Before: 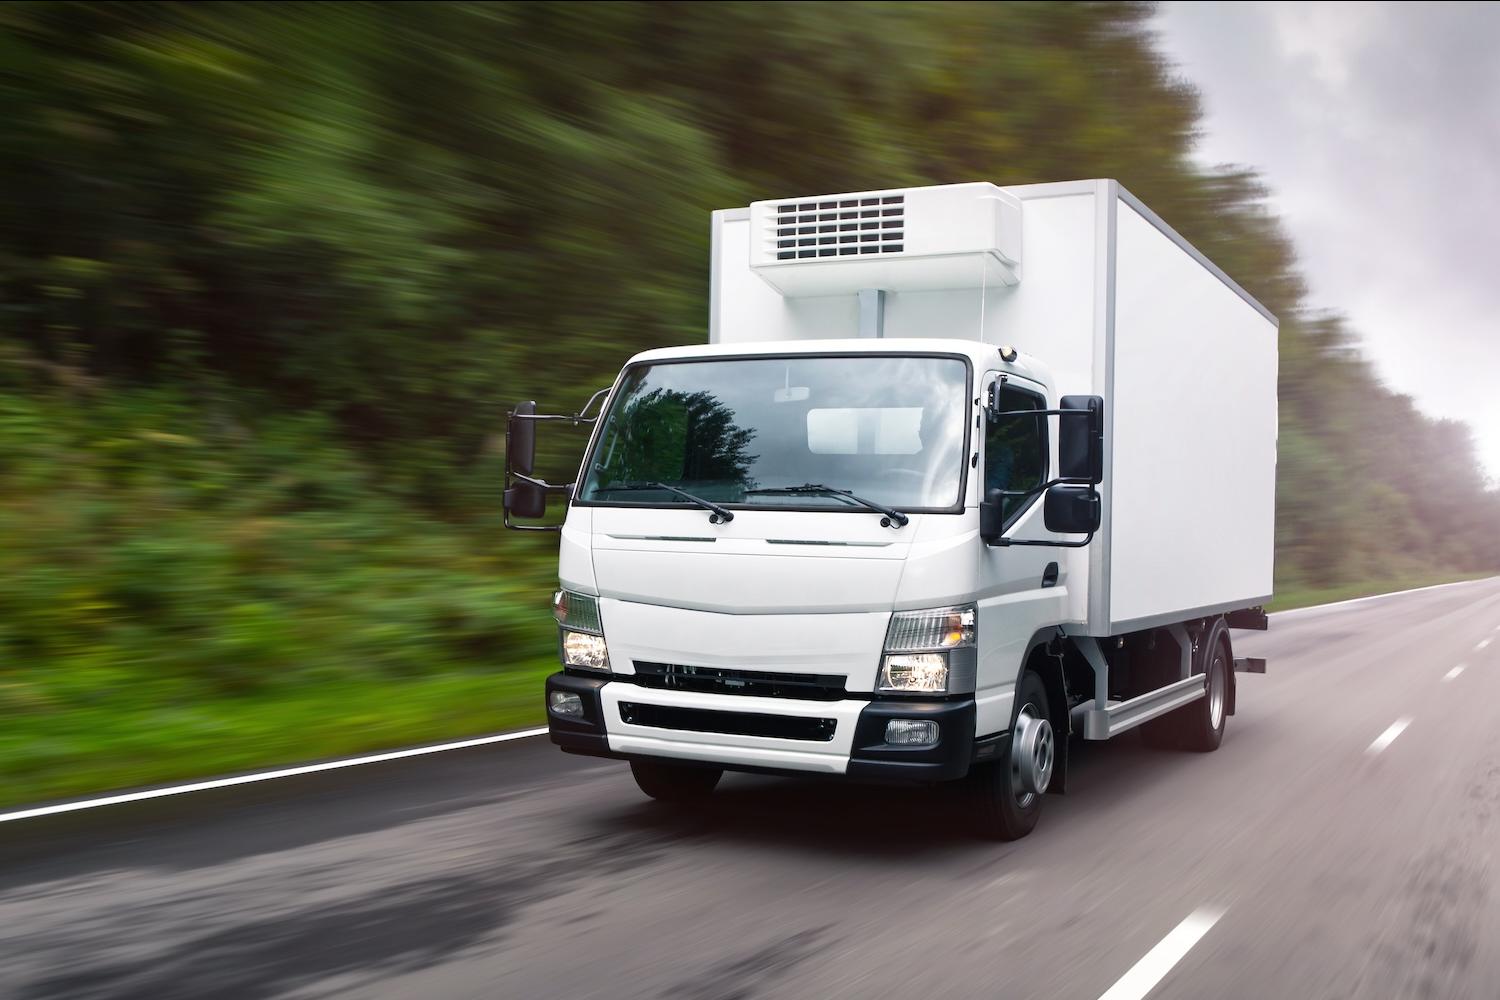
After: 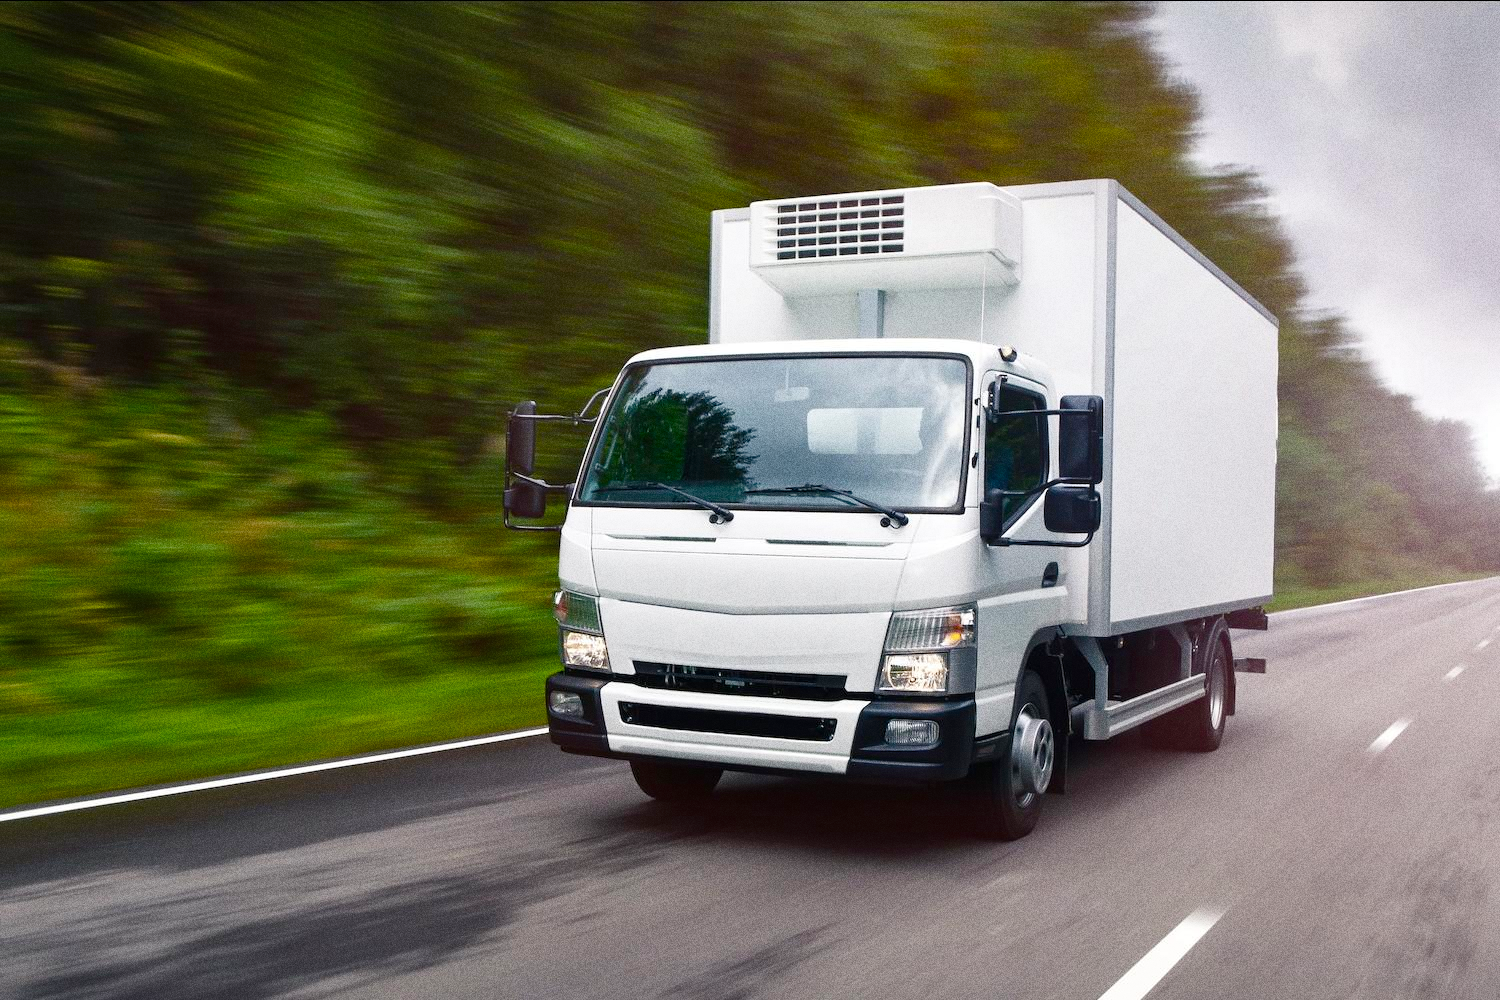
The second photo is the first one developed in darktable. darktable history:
shadows and highlights: shadows 29.32, highlights -29.32, low approximation 0.01, soften with gaussian
color balance rgb: perceptual saturation grading › global saturation 20%, perceptual saturation grading › highlights -25%, perceptual saturation grading › shadows 50%
grain: coarseness 0.09 ISO, strength 40%
